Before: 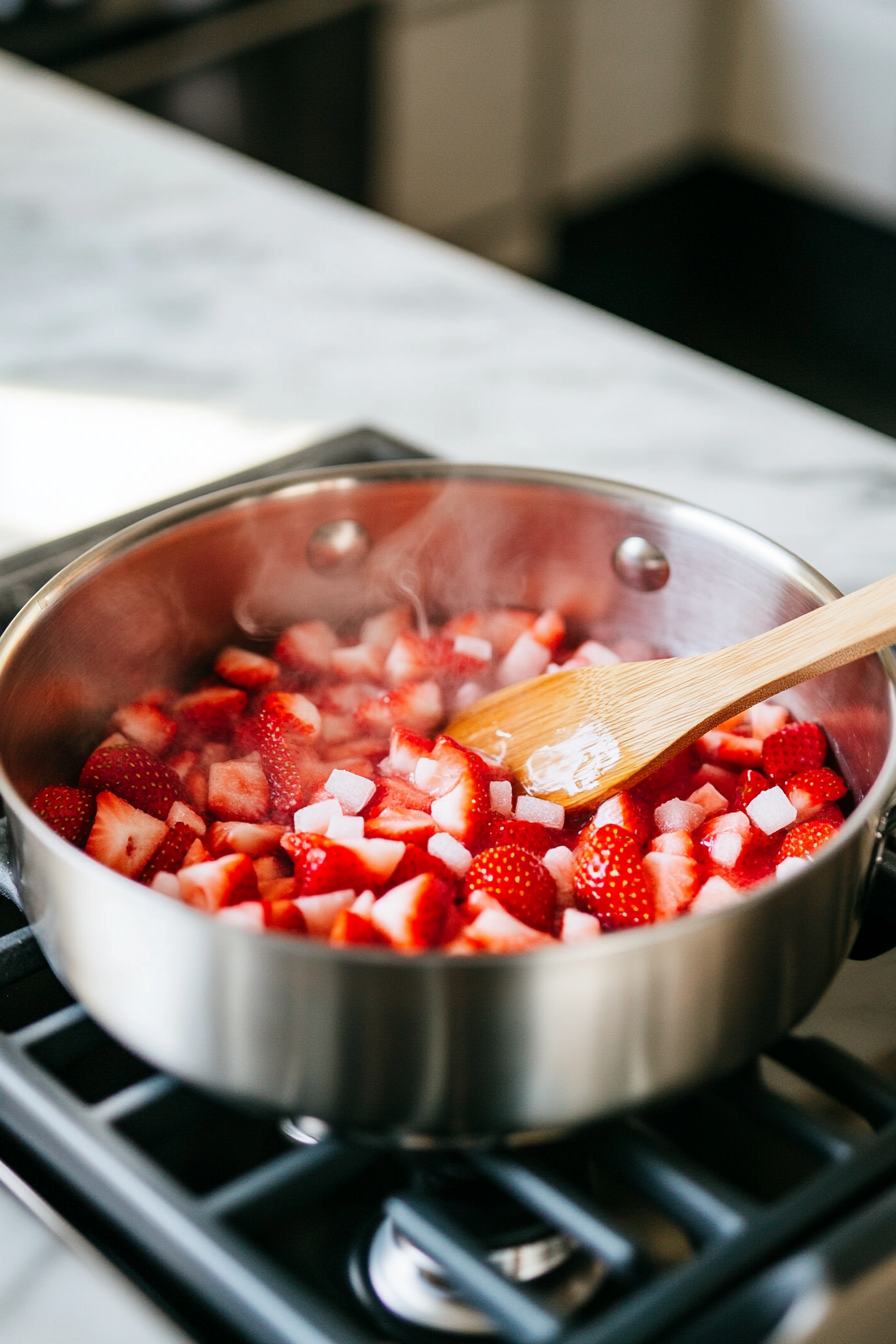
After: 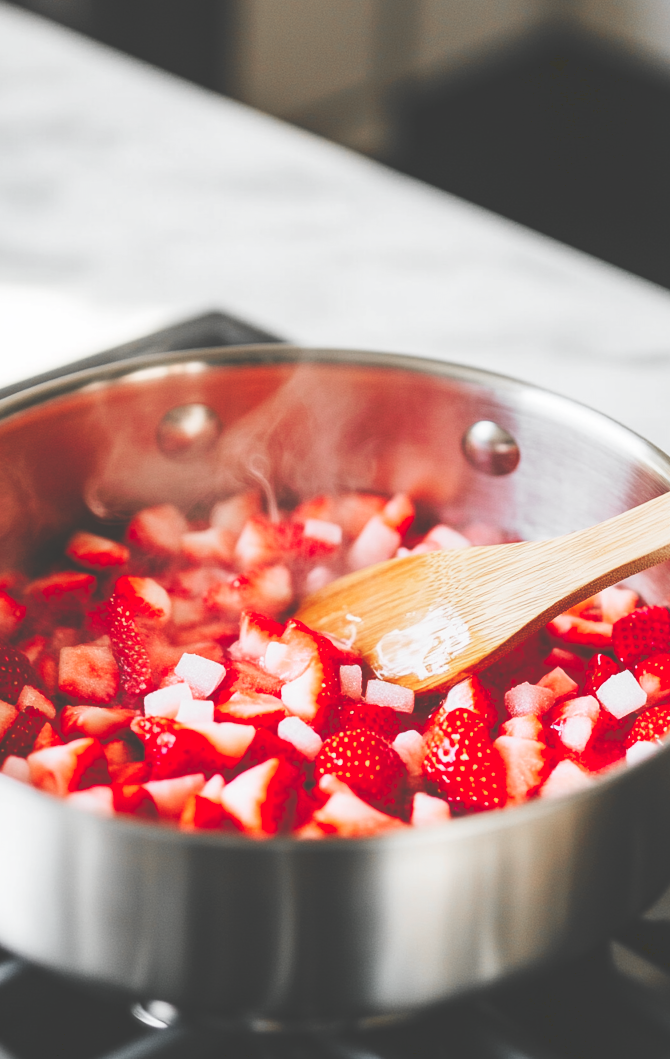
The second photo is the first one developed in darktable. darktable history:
crop: left 16.768%, top 8.653%, right 8.362%, bottom 12.485%
color zones: curves: ch1 [(0, 0.638) (0.193, 0.442) (0.286, 0.15) (0.429, 0.14) (0.571, 0.142) (0.714, 0.154) (0.857, 0.175) (1, 0.638)]
tone curve: curves: ch0 [(0, 0) (0.003, 0.224) (0.011, 0.229) (0.025, 0.234) (0.044, 0.242) (0.069, 0.249) (0.1, 0.256) (0.136, 0.265) (0.177, 0.285) (0.224, 0.304) (0.277, 0.337) (0.335, 0.385) (0.399, 0.435) (0.468, 0.507) (0.543, 0.59) (0.623, 0.674) (0.709, 0.763) (0.801, 0.852) (0.898, 0.931) (1, 1)], preserve colors none
